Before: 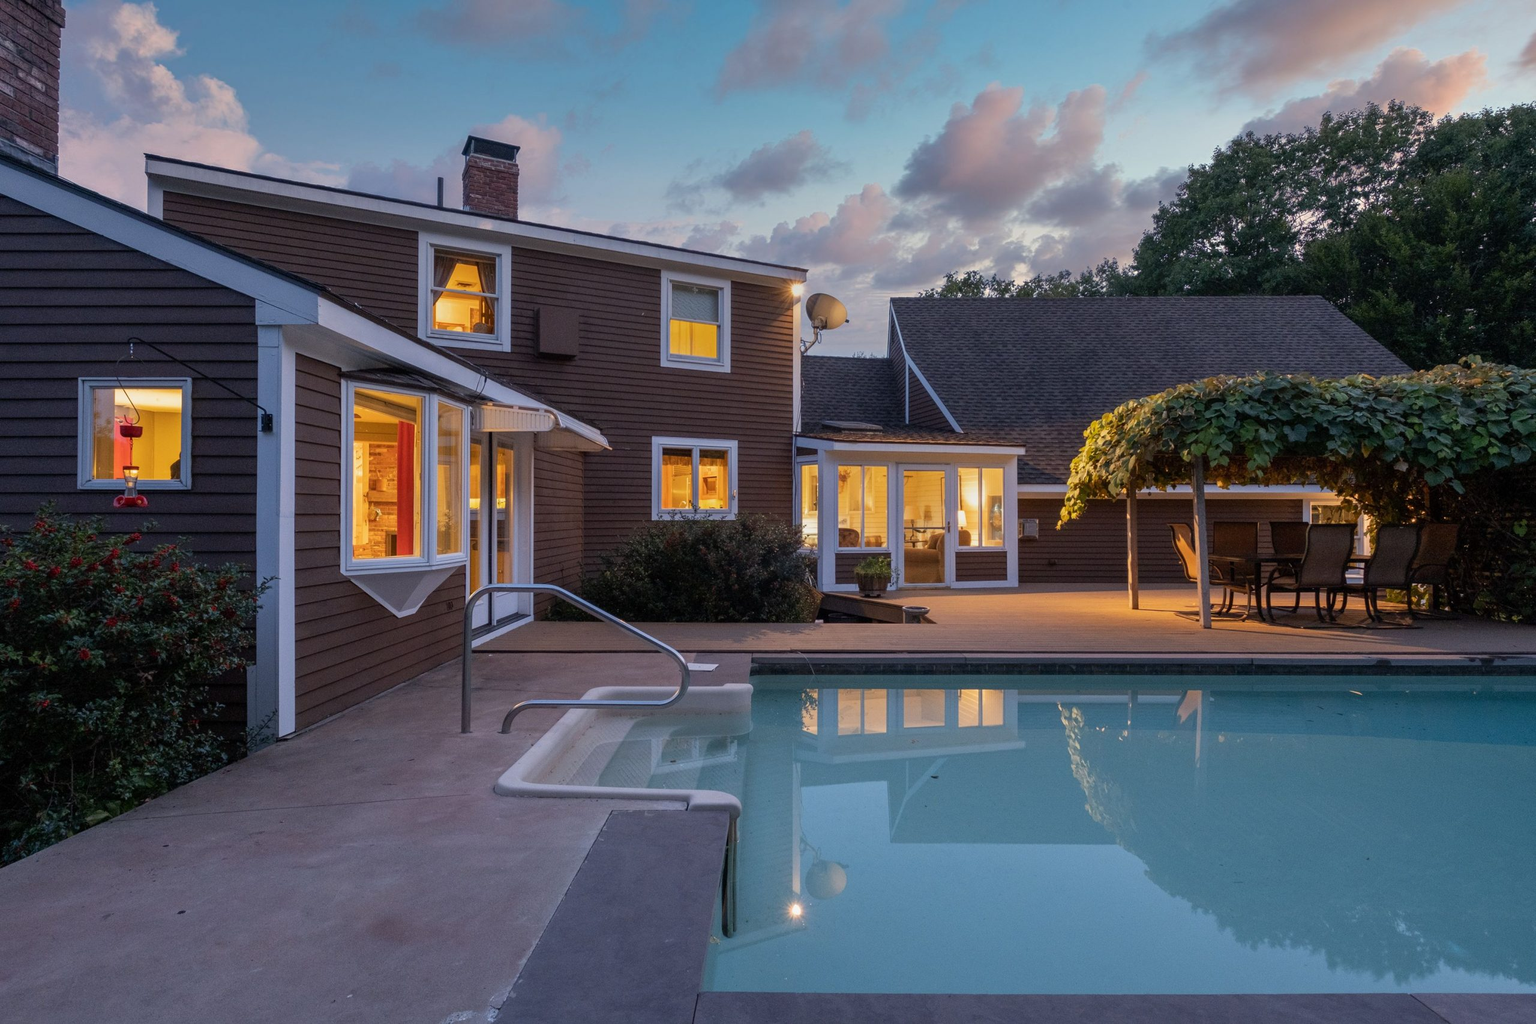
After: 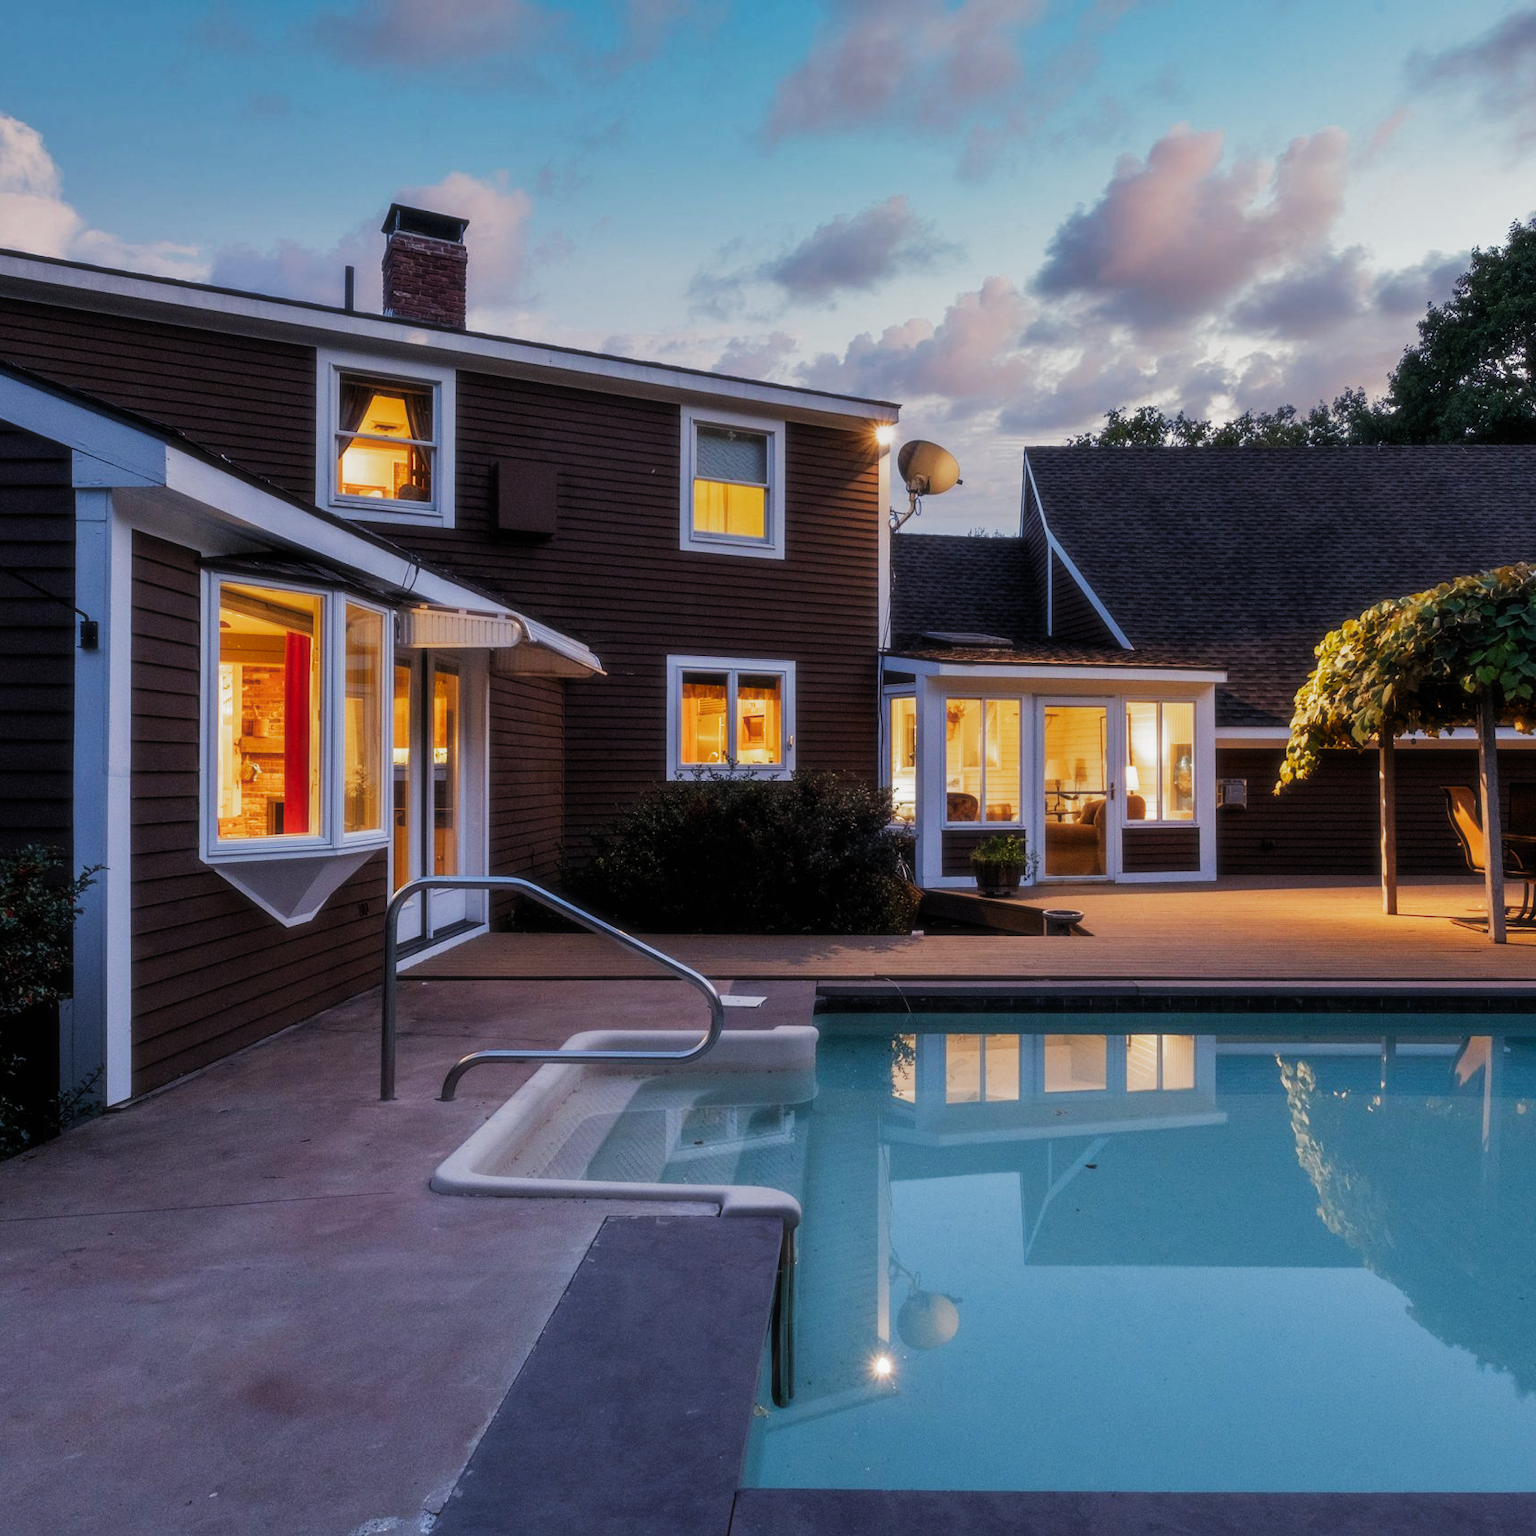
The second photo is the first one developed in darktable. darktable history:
soften: size 10%, saturation 50%, brightness 0.2 EV, mix 10%
filmic rgb: black relative exposure -6.43 EV, white relative exposure 2.43 EV, threshold 3 EV, hardness 5.27, latitude 0.1%, contrast 1.425, highlights saturation mix 2%, preserve chrominance no, color science v5 (2021), contrast in shadows safe, contrast in highlights safe, enable highlight reconstruction true
crop and rotate: left 13.537%, right 19.796%
